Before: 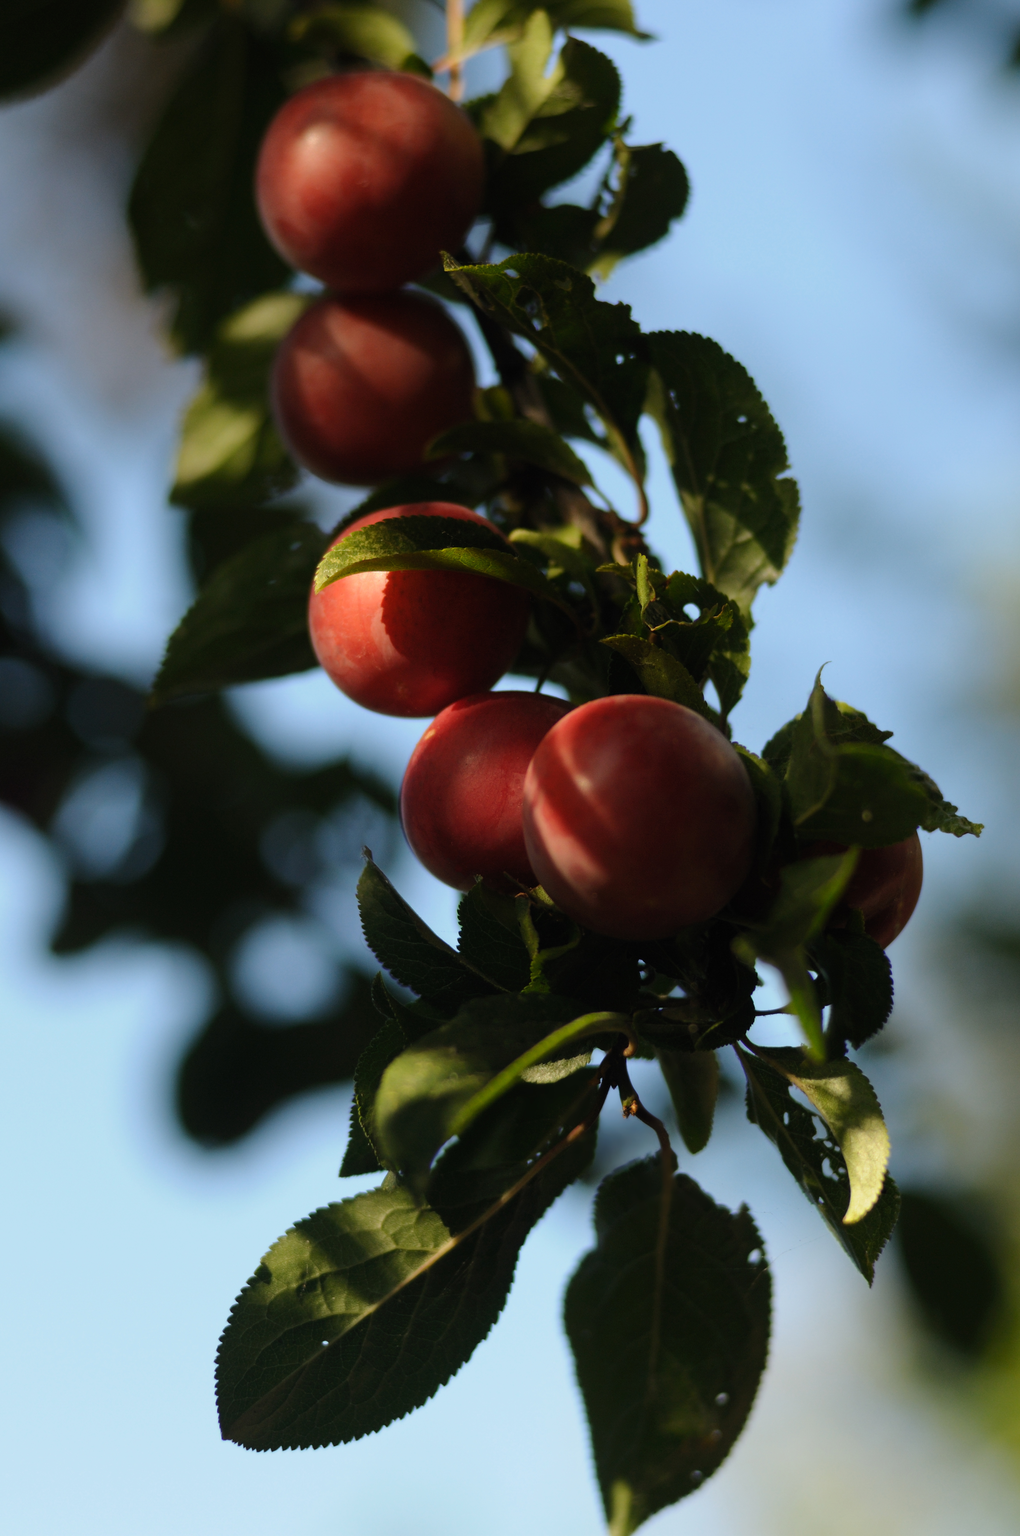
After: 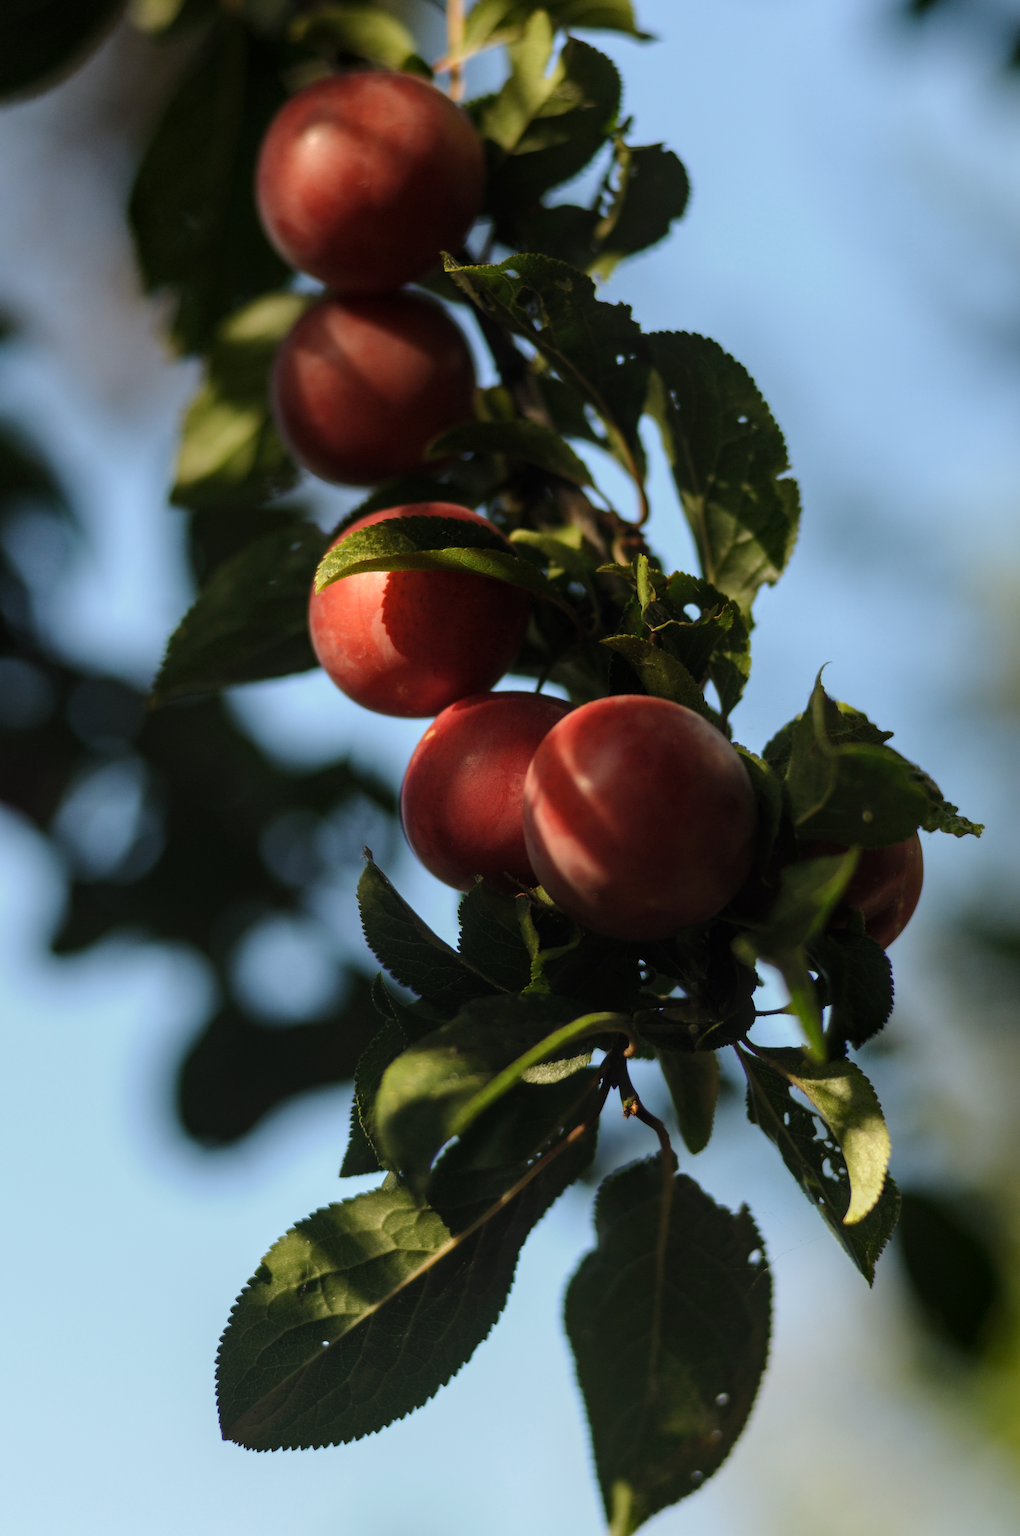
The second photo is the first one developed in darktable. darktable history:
local contrast: on, module defaults
contrast equalizer: y [[0.5 ×6], [0.5 ×6], [0.5, 0.5, 0.501, 0.545, 0.707, 0.863], [0 ×6], [0 ×6]]
